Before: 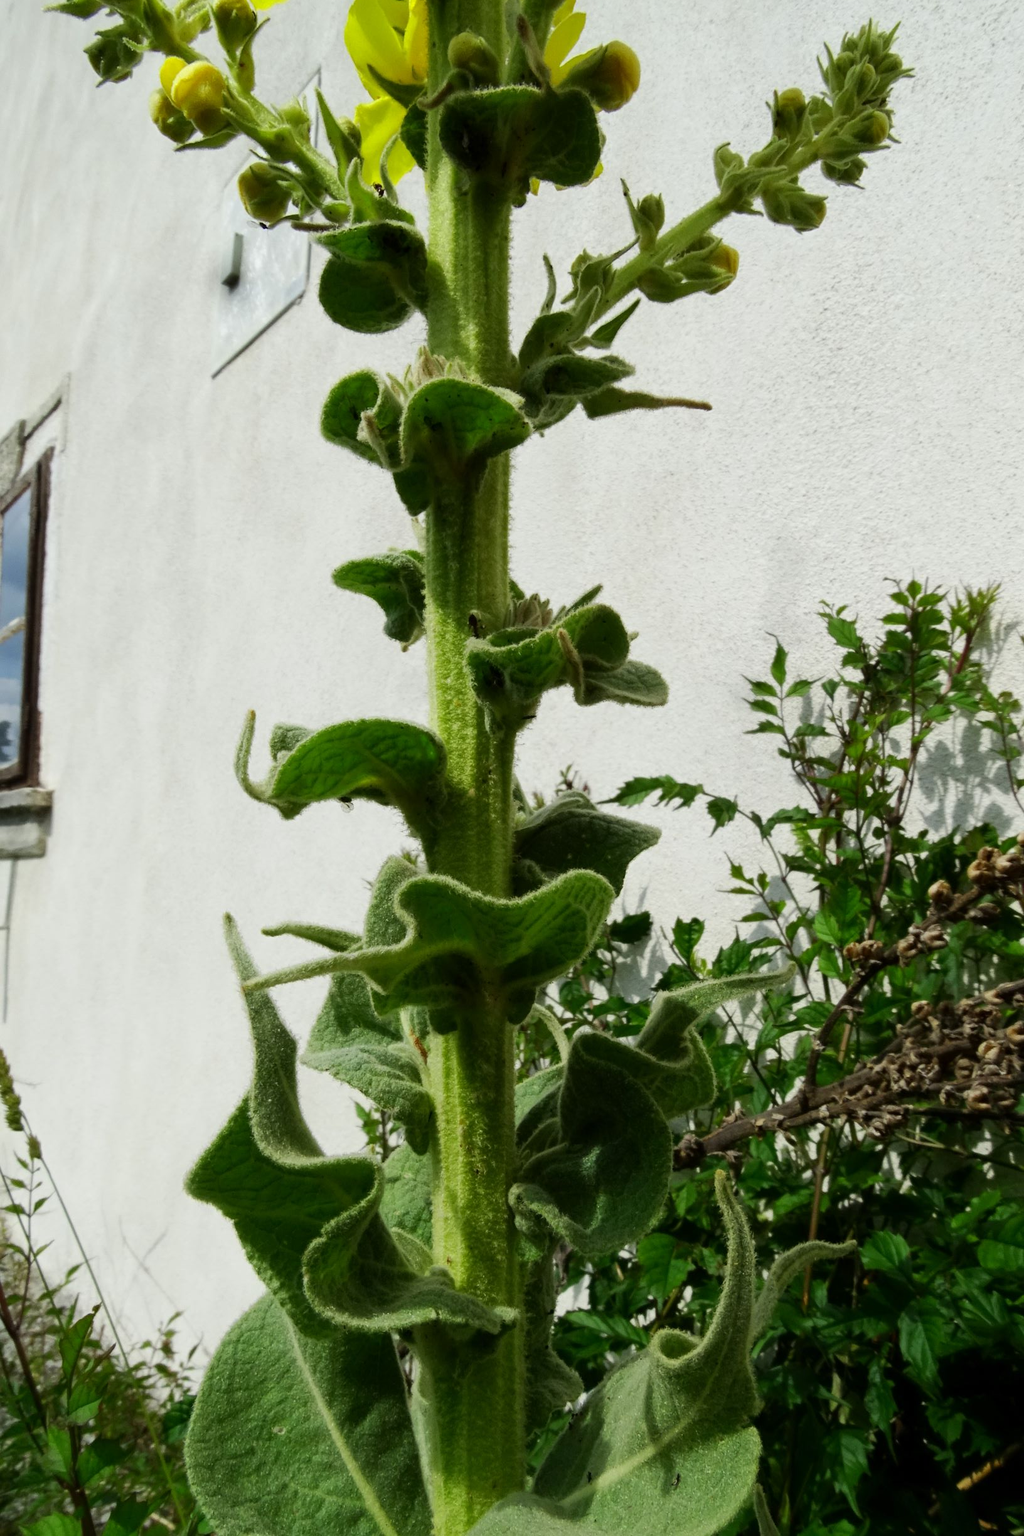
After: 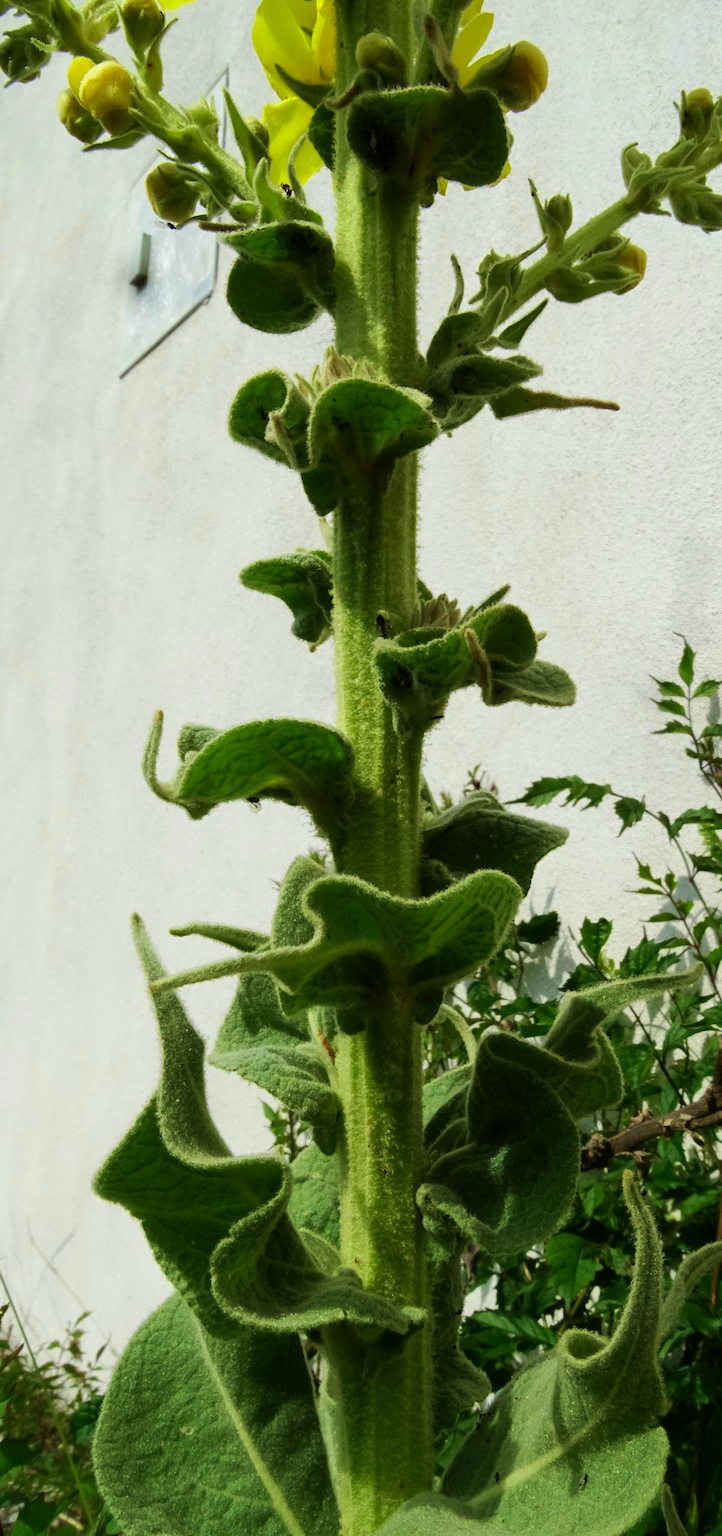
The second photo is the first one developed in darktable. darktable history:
crop and rotate: left 9.01%, right 20.346%
velvia: strength 50.44%
